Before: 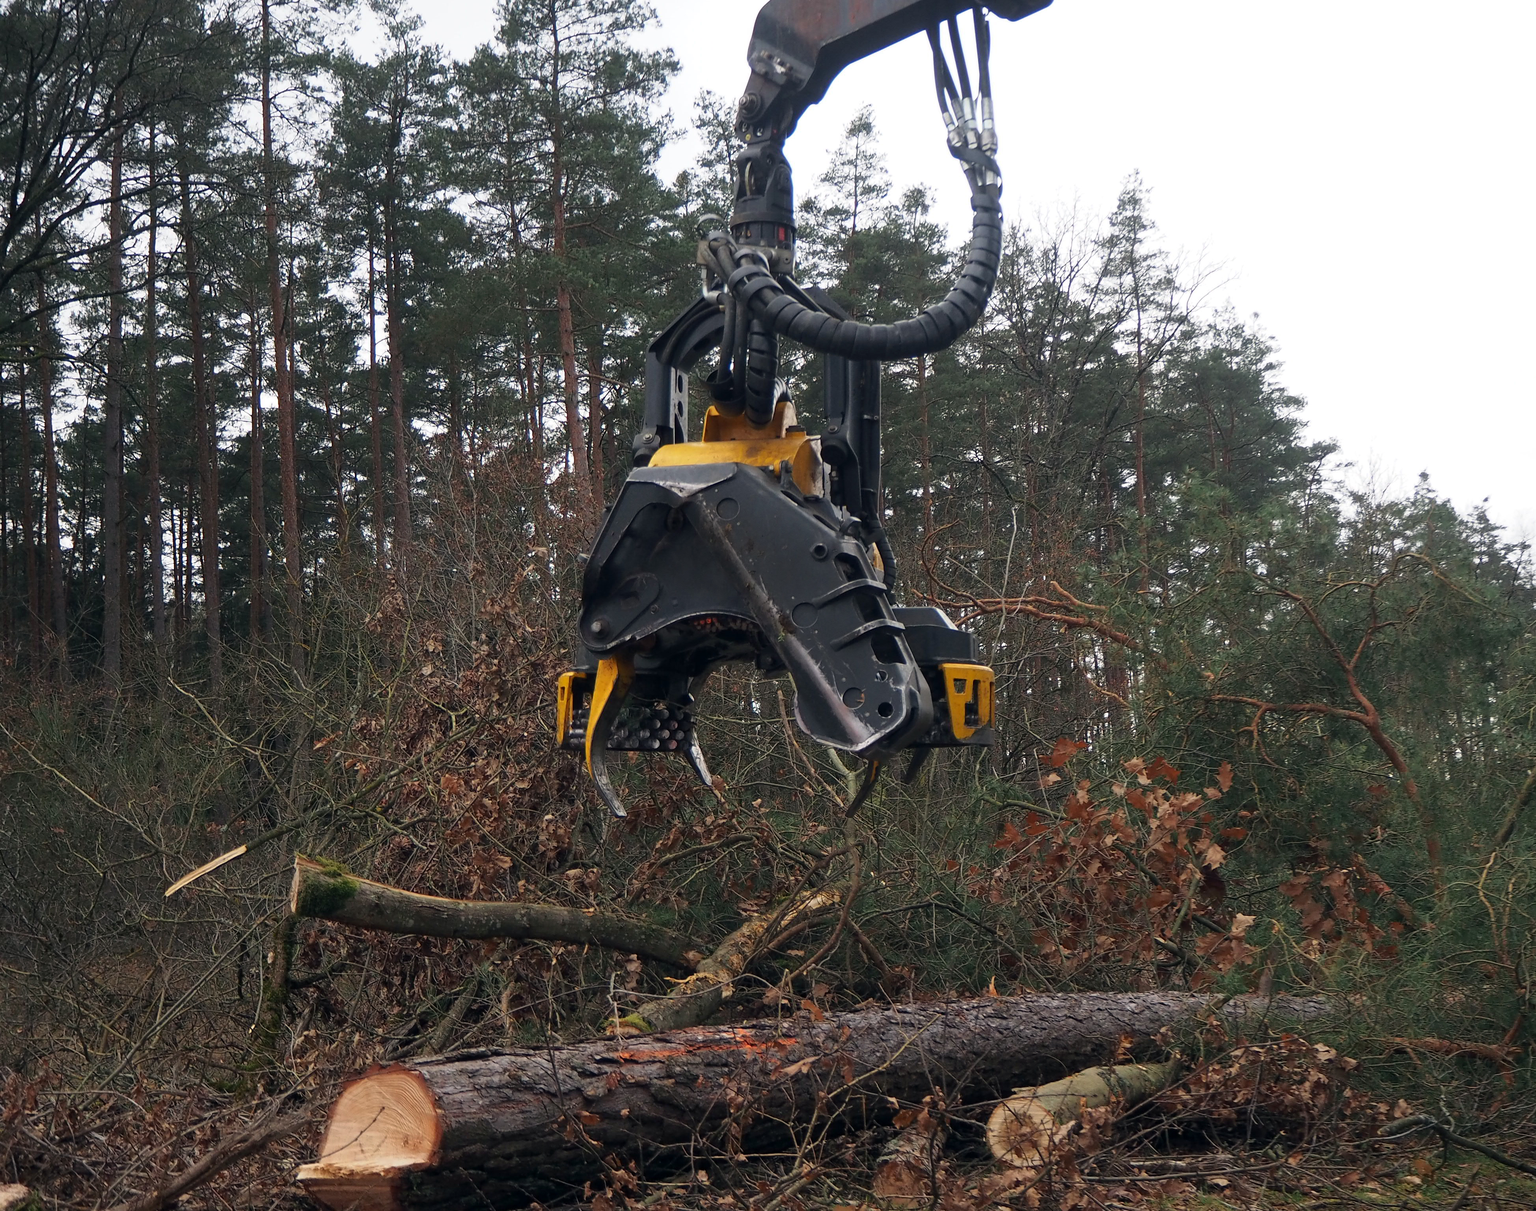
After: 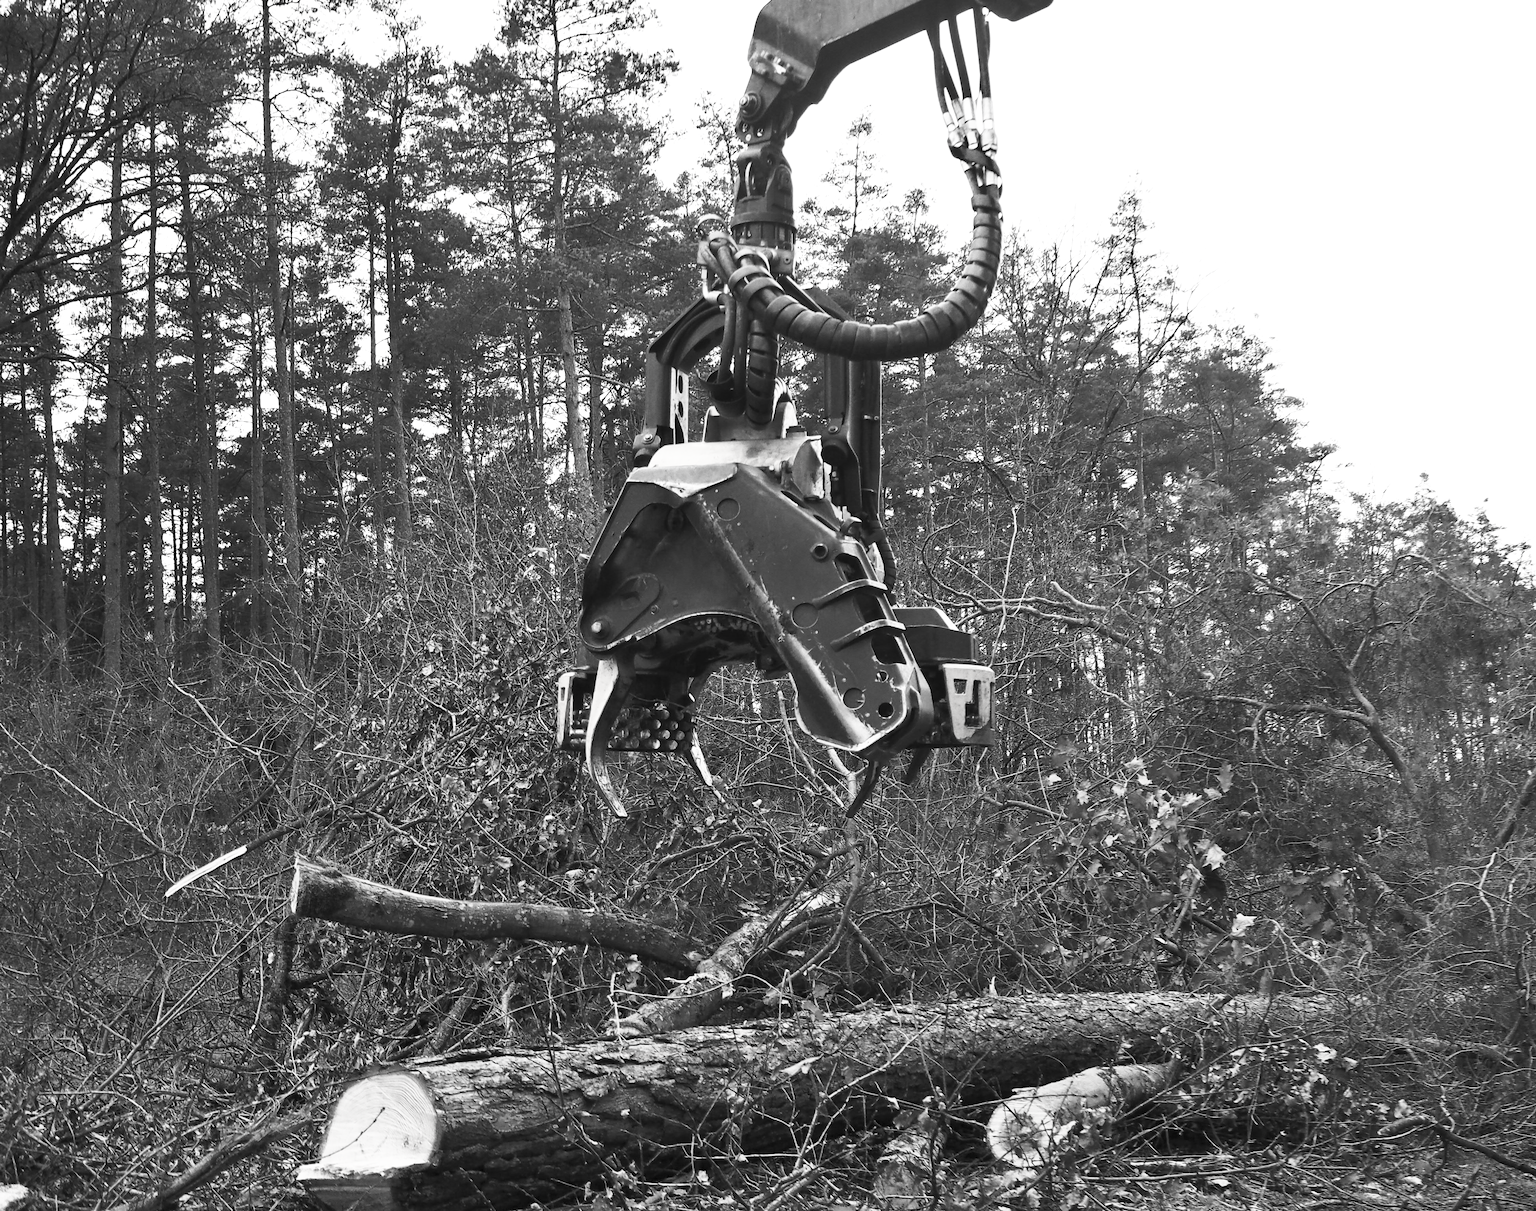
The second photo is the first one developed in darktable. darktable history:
contrast brightness saturation: contrast 0.533, brightness 0.463, saturation -0.992
shadows and highlights: low approximation 0.01, soften with gaussian
exposure: exposure 0.373 EV, compensate highlight preservation false
